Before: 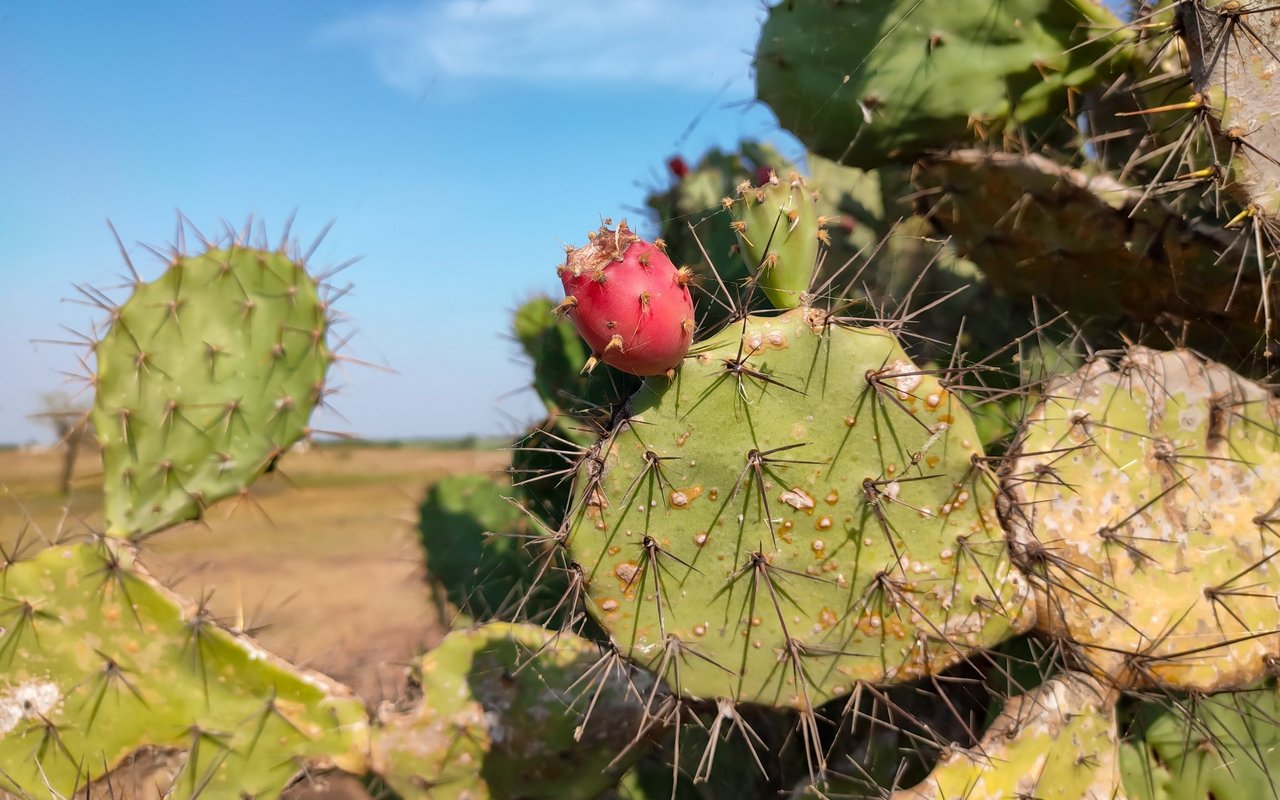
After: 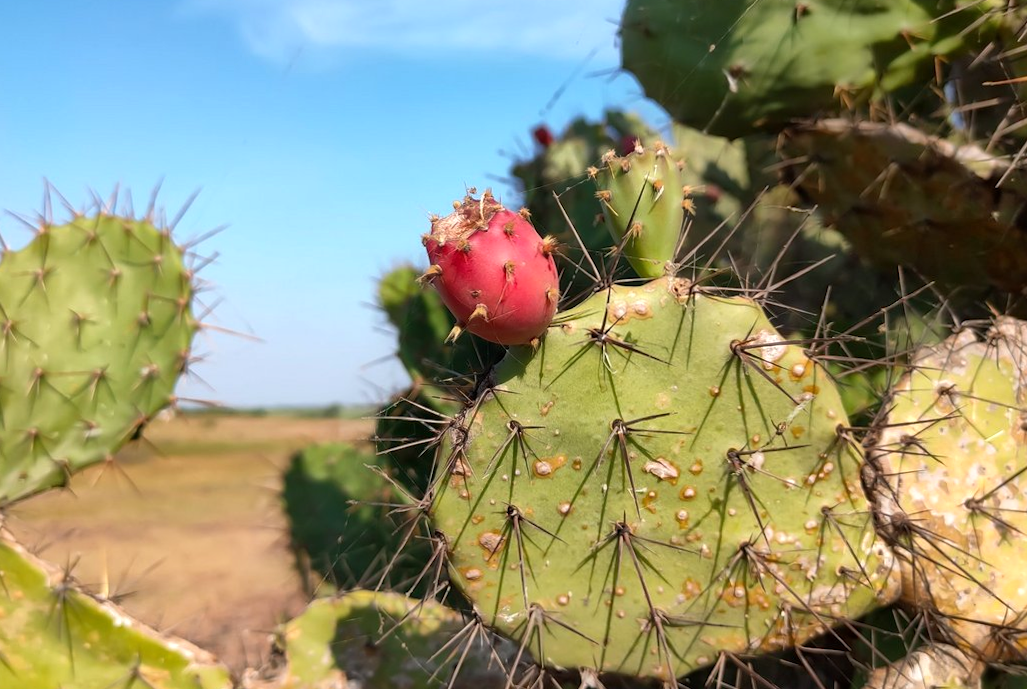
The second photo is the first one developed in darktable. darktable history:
rotate and perspective: rotation 0.192°, lens shift (horizontal) -0.015, crop left 0.005, crop right 0.996, crop top 0.006, crop bottom 0.99
crop: left 9.929%, top 3.475%, right 9.188%, bottom 9.529%
tone equalizer: -8 EV -0.001 EV, -7 EV 0.001 EV, -6 EV -0.002 EV, -5 EV -0.003 EV, -4 EV -0.062 EV, -3 EV -0.222 EV, -2 EV -0.267 EV, -1 EV 0.105 EV, +0 EV 0.303 EV
